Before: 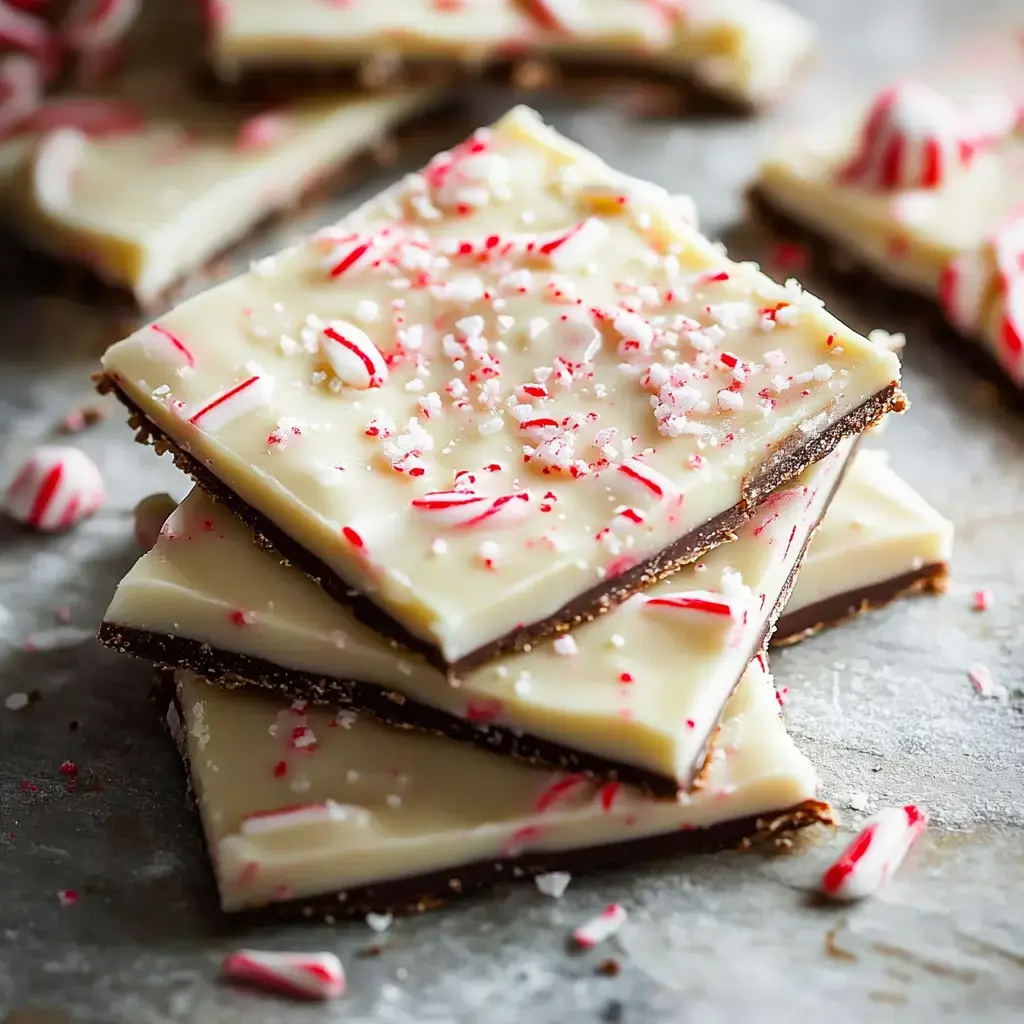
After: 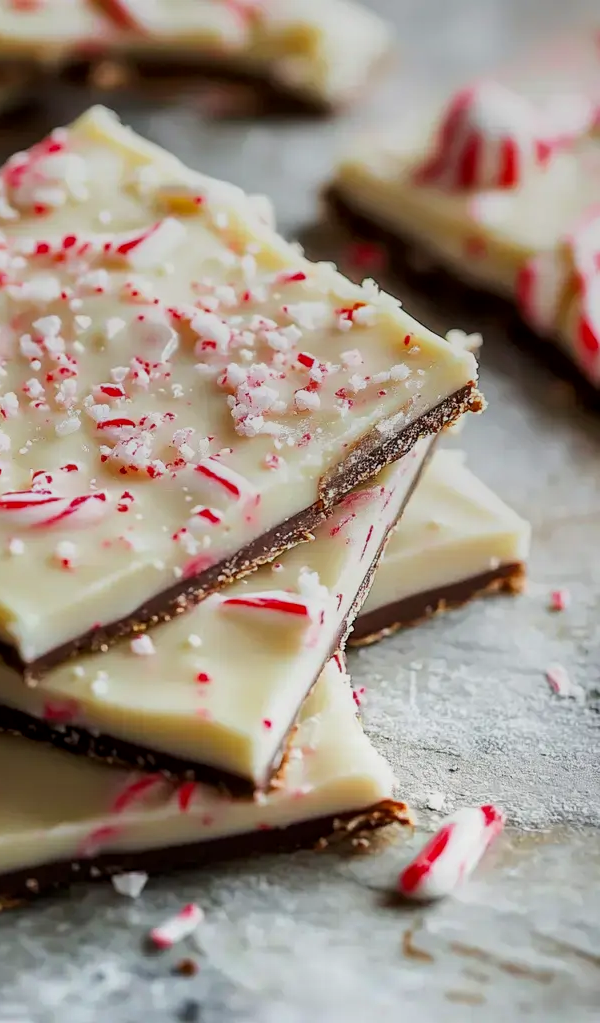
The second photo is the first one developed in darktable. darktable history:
local contrast: highlights 100%, shadows 100%, detail 120%, midtone range 0.2
graduated density: rotation 5.63°, offset 76.9
velvia: strength 9.25%
crop: left 41.402%
